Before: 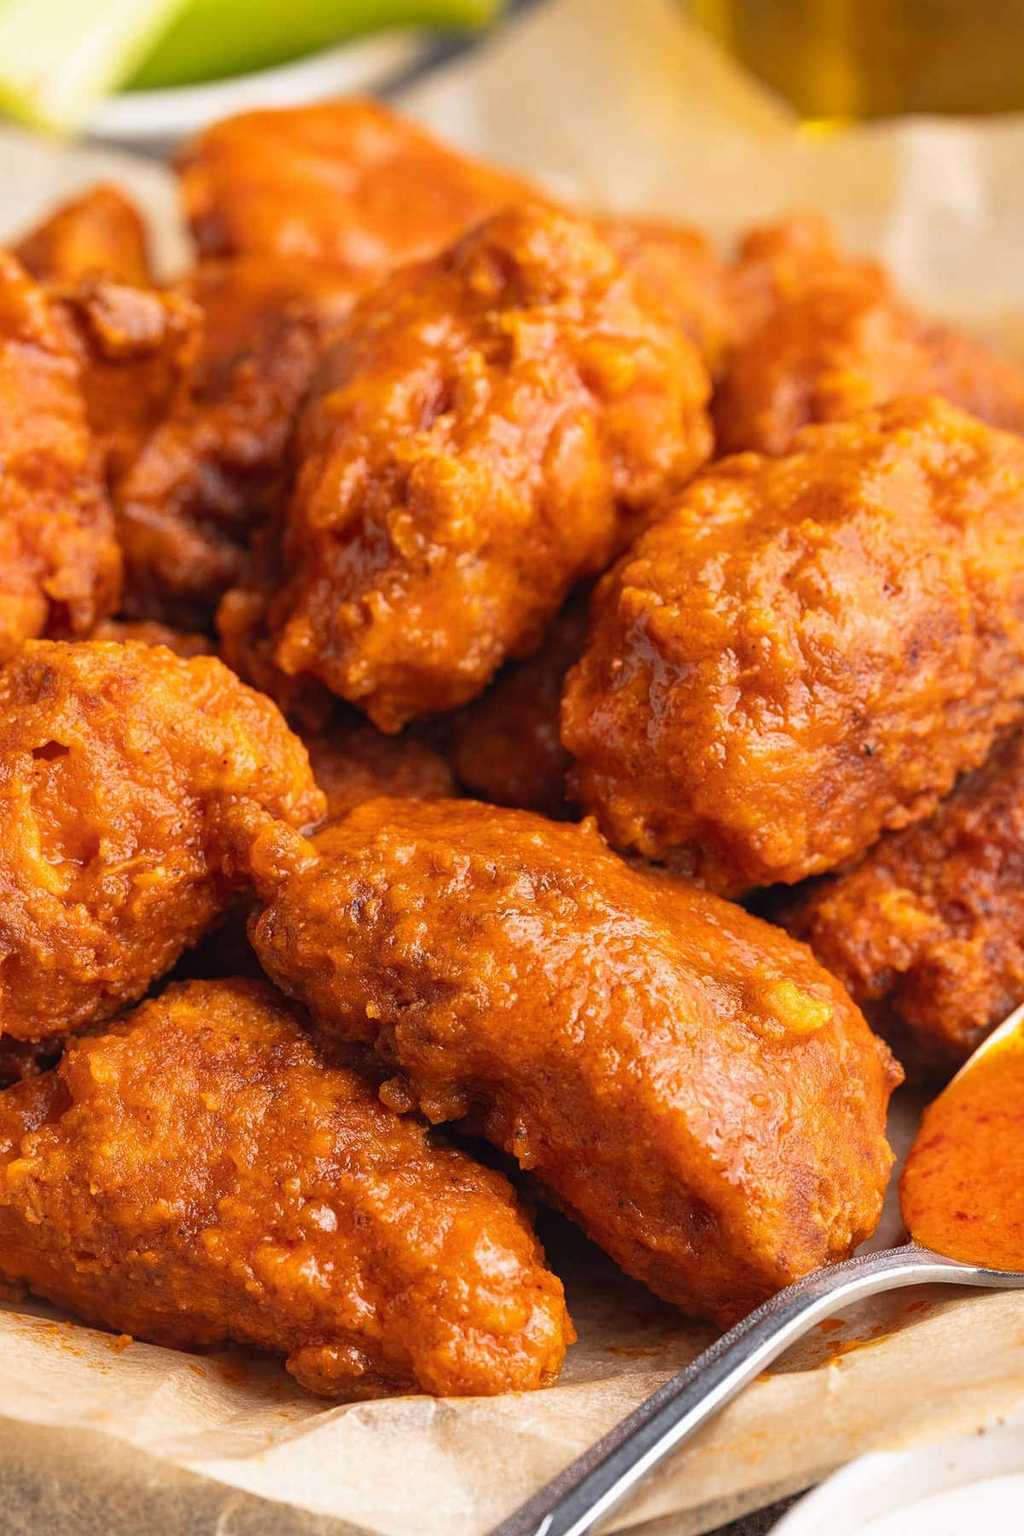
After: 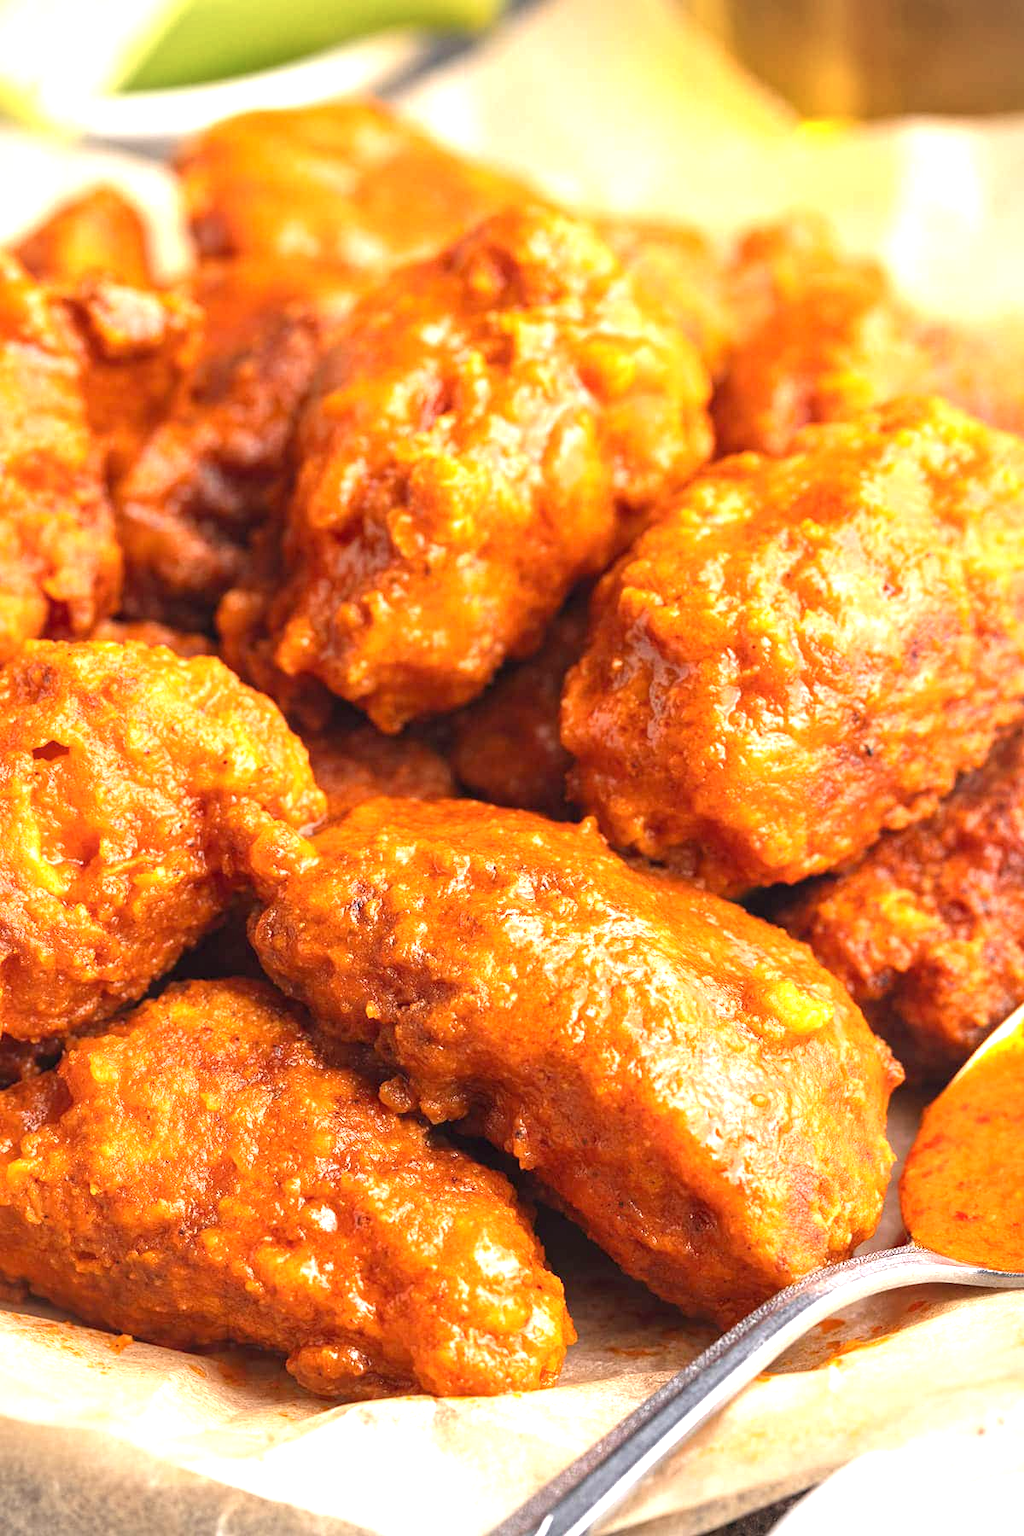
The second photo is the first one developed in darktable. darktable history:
vignetting: fall-off start 91.19%
exposure: black level correction 0, exposure 1.015 EV, compensate exposure bias true, compensate highlight preservation false
